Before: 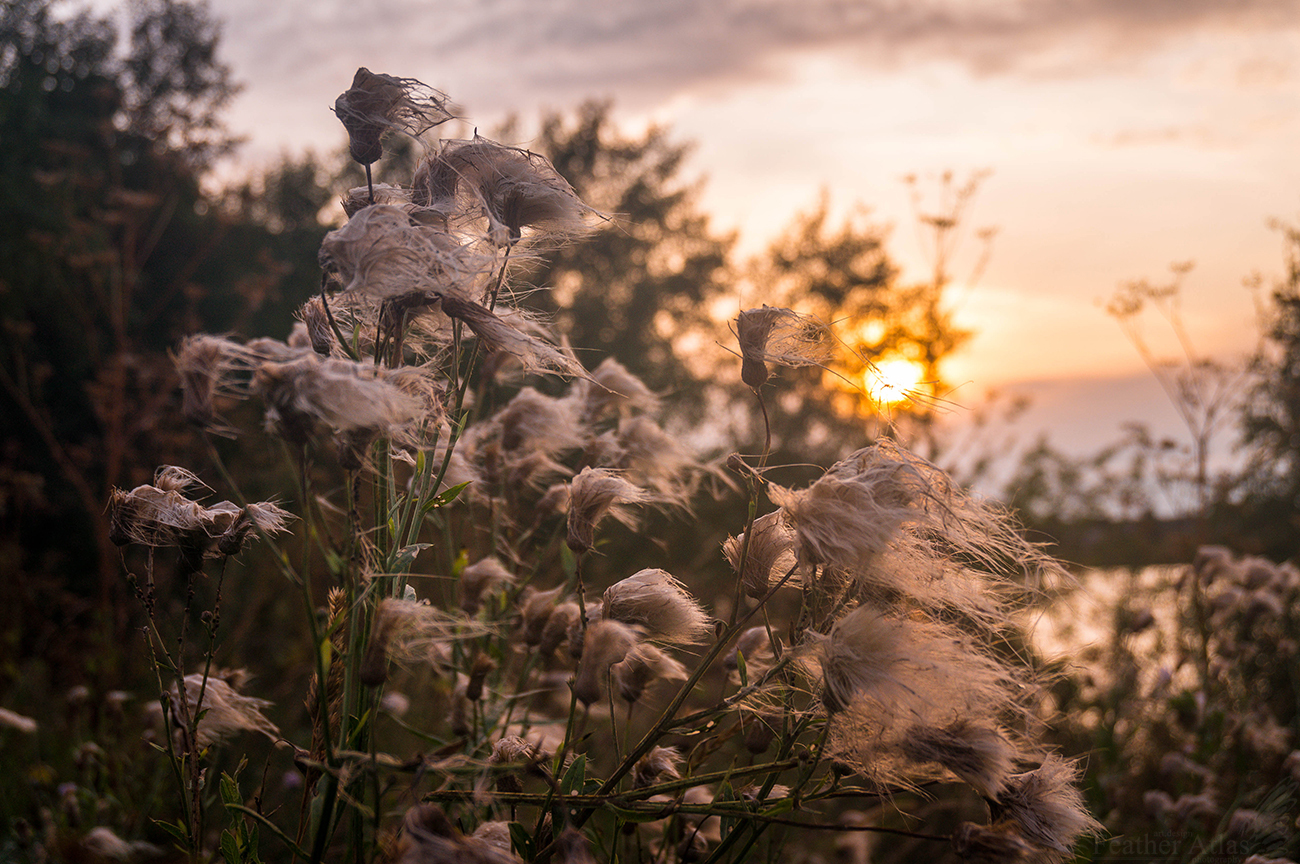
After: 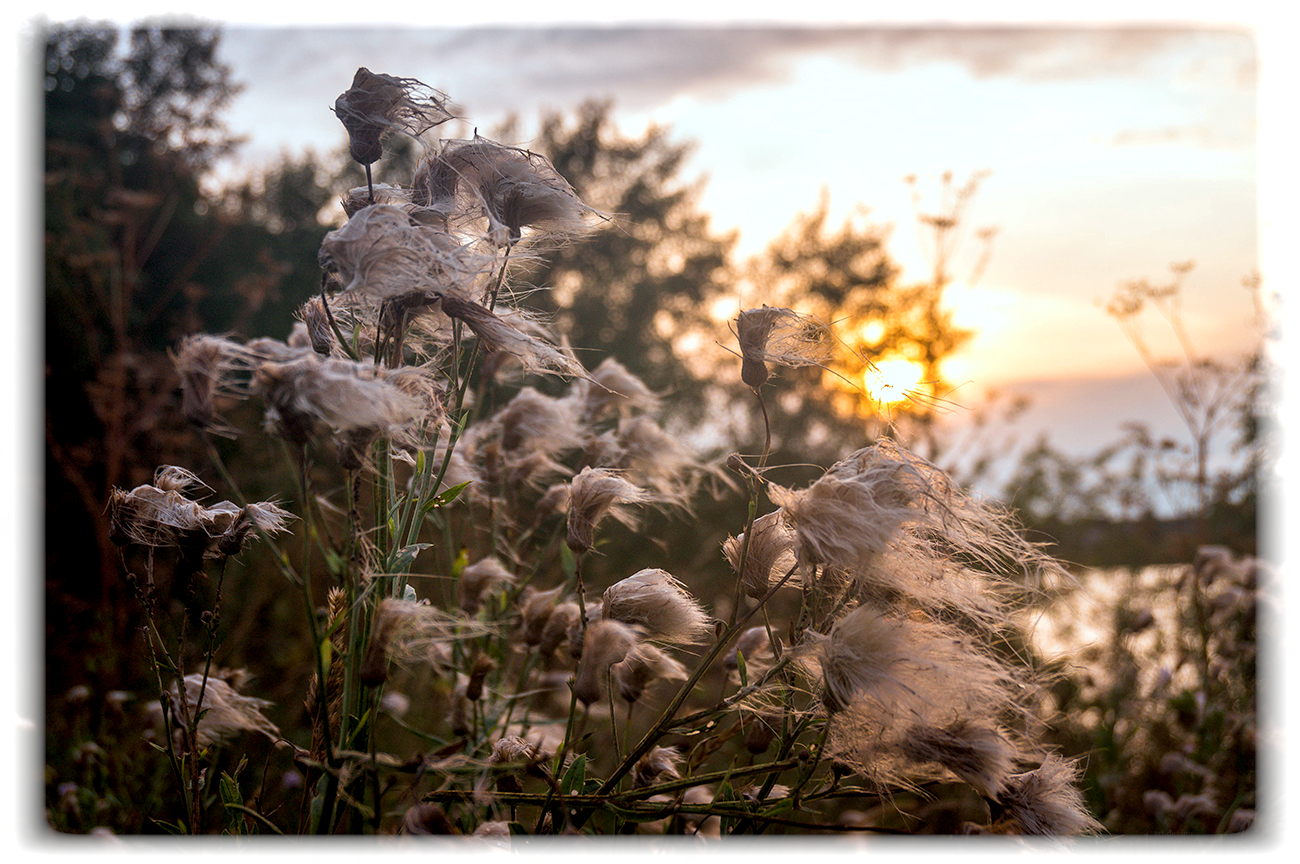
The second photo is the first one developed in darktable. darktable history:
exposure: black level correction 0.005, exposure 0.286 EV, compensate highlight preservation false
vignetting: fall-off start 93%, fall-off radius 5%, brightness 1, saturation -0.49, automatic ratio true, width/height ratio 1.332, shape 0.04, unbound false
color correction: highlights a* -10.04, highlights b* -10.37
